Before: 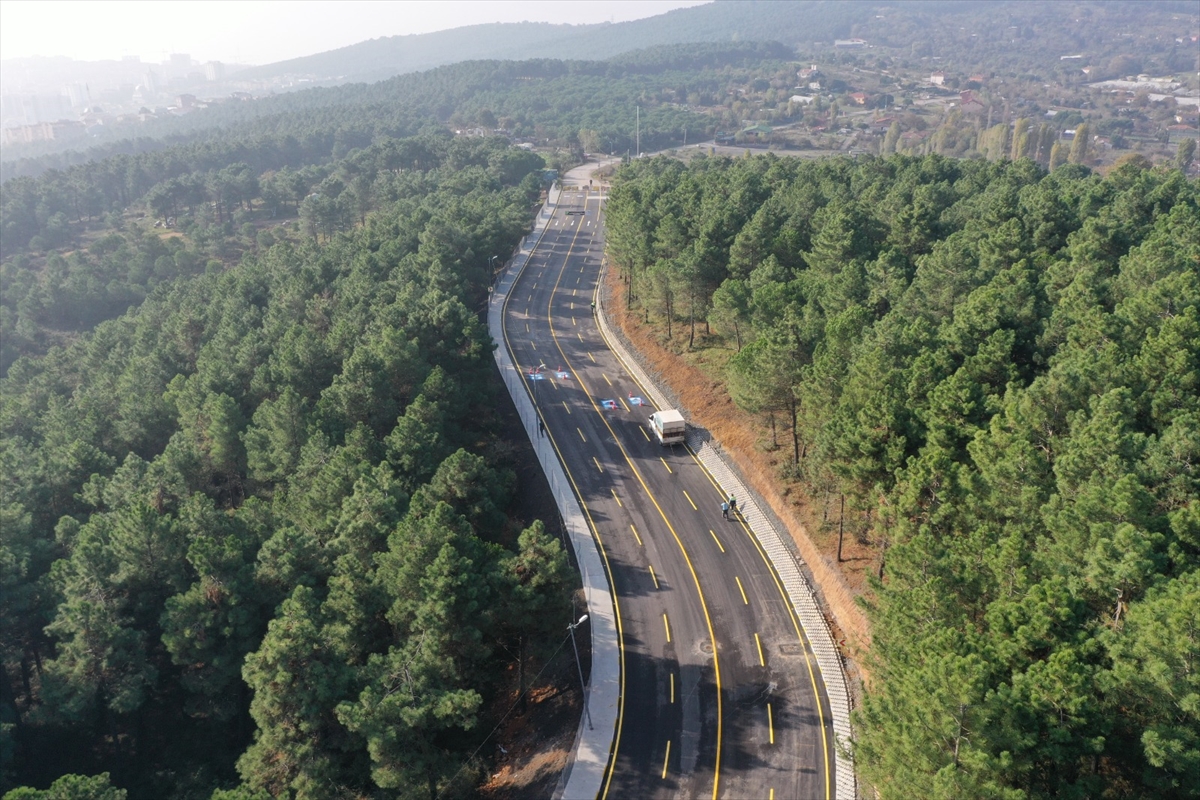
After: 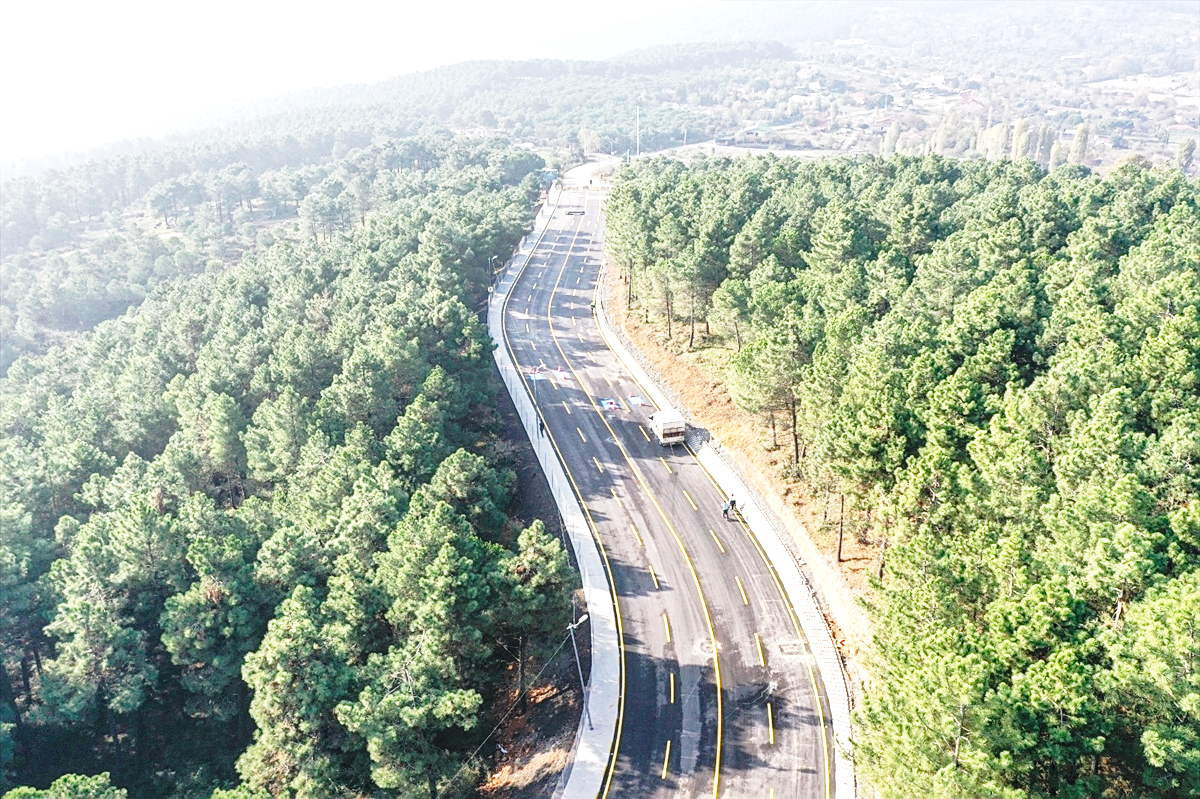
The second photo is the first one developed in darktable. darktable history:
crop: bottom 0.071%
exposure: black level correction 0, exposure 1.4 EV, compensate highlight preservation false
sharpen: on, module defaults
shadows and highlights: shadows 25, white point adjustment -3, highlights -30
base curve: curves: ch0 [(0, 0) (0.028, 0.03) (0.121, 0.232) (0.46, 0.748) (0.859, 0.968) (1, 1)], preserve colors none
local contrast: detail 130%
